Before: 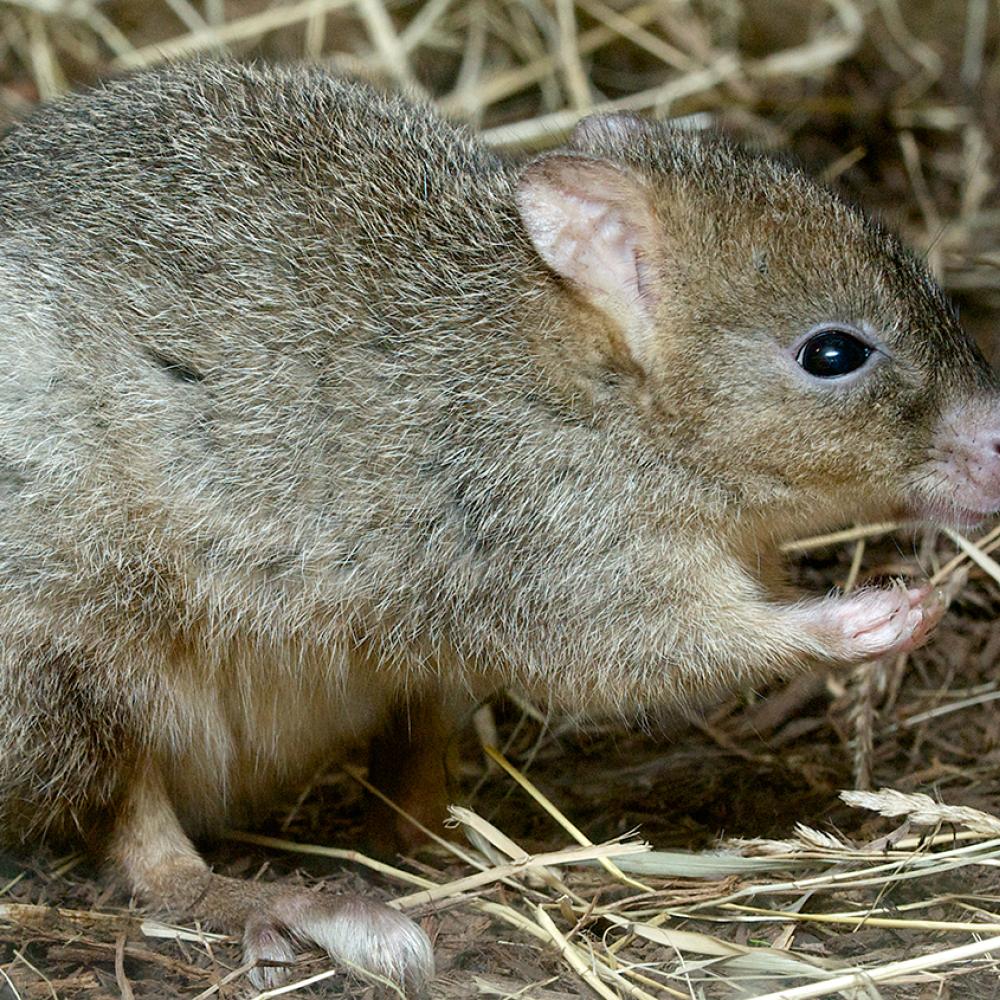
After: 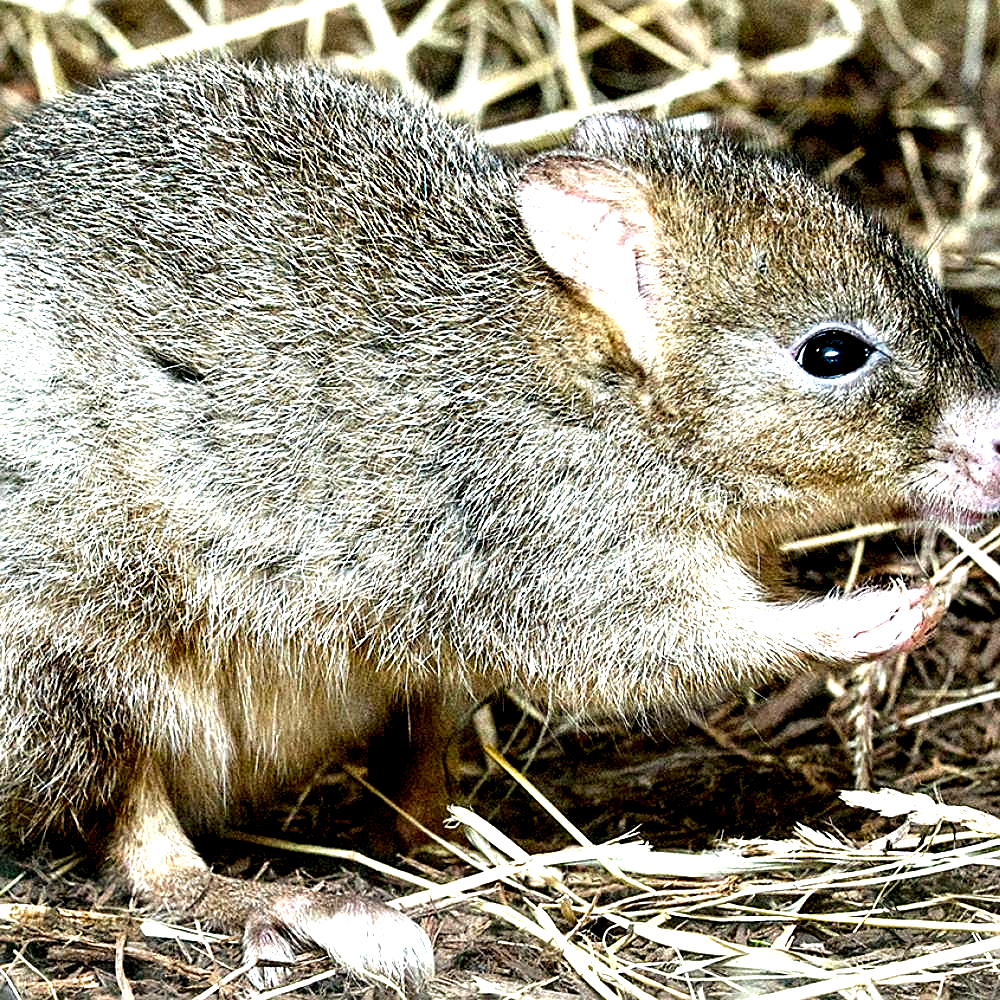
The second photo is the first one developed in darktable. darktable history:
contrast equalizer: octaves 7, y [[0.627 ×6], [0.563 ×6], [0 ×6], [0 ×6], [0 ×6]]
exposure: black level correction 0, exposure 1.186 EV, compensate highlight preservation false
local contrast: shadows 96%, midtone range 0.496
sharpen: on, module defaults
